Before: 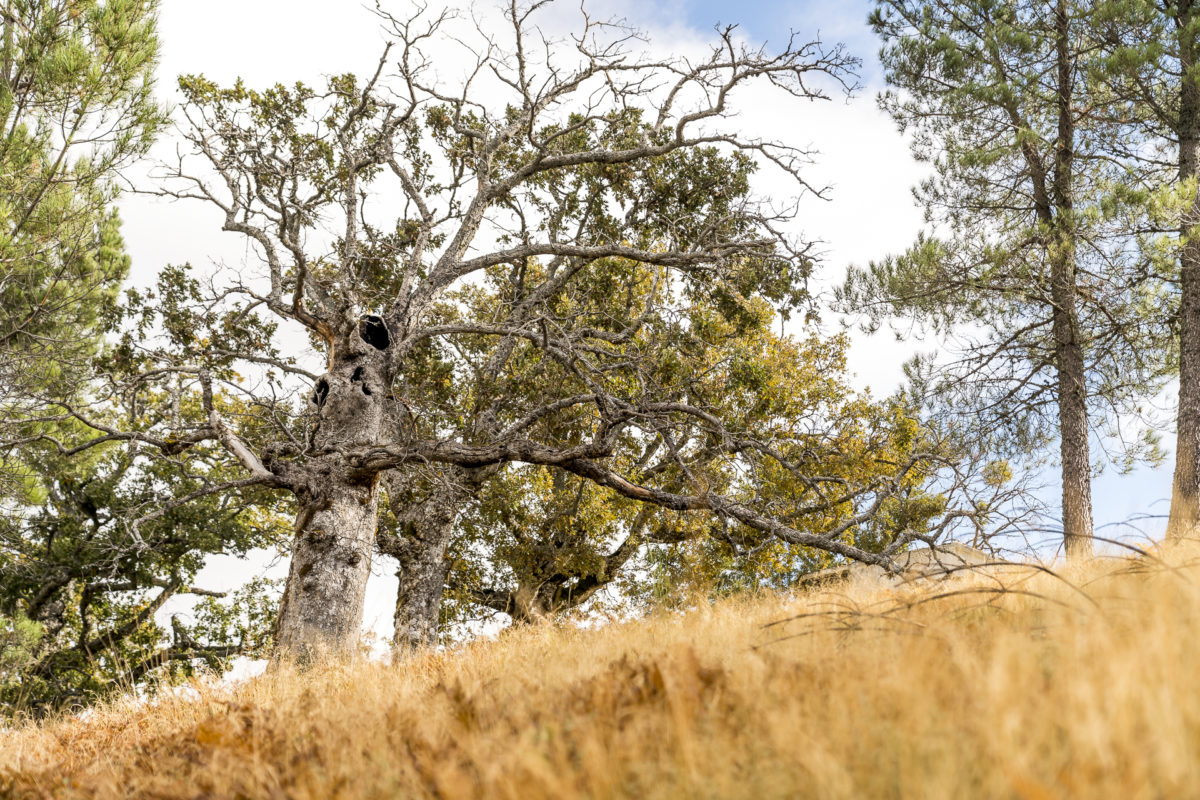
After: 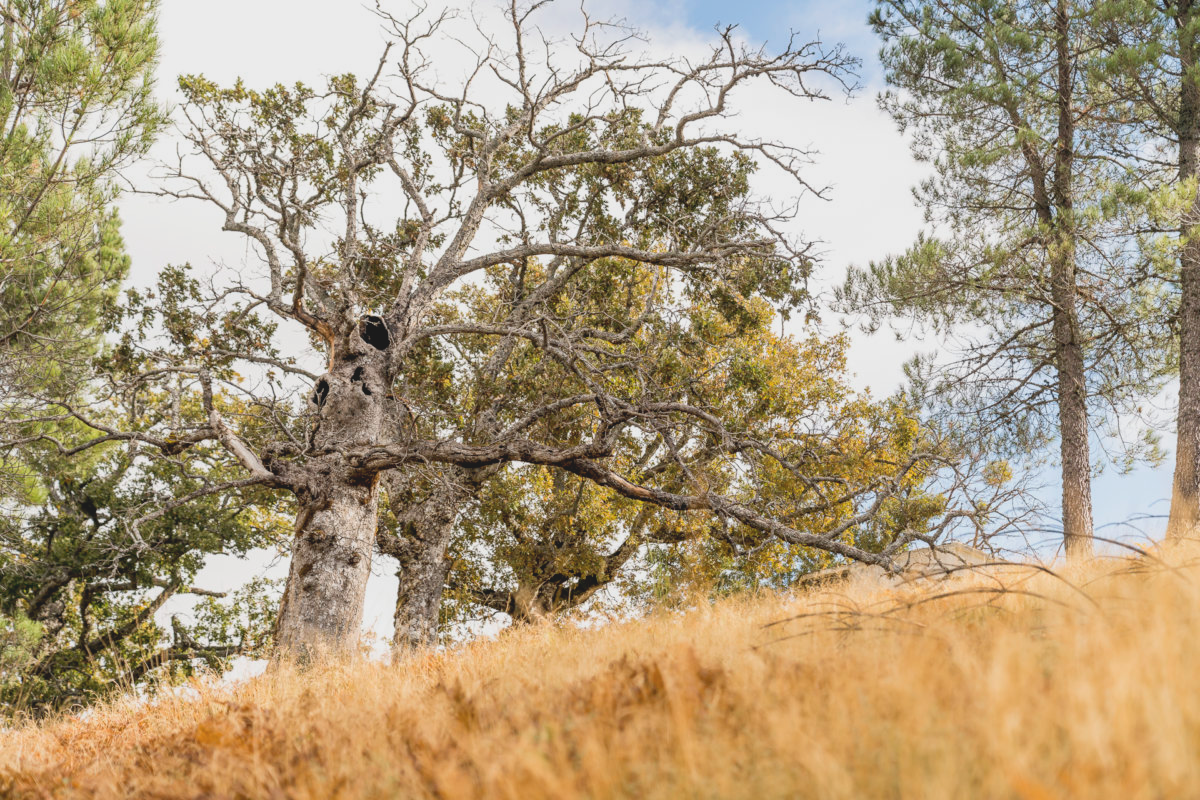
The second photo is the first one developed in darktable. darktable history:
contrast brightness saturation: contrast -0.154, brightness 0.049, saturation -0.132
